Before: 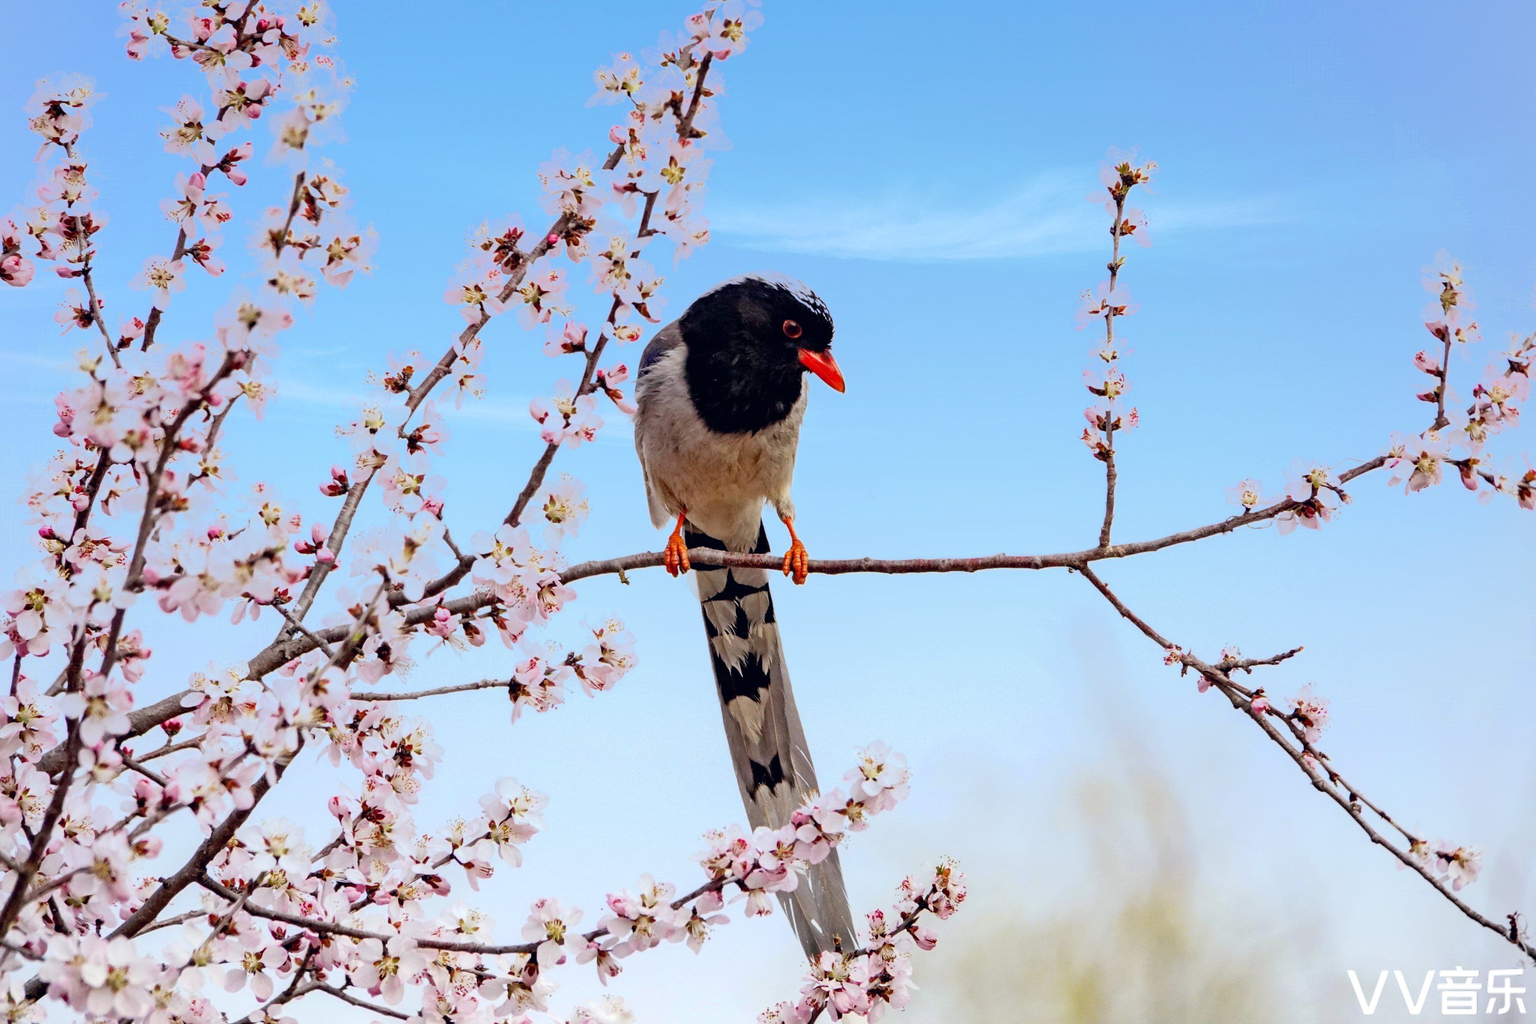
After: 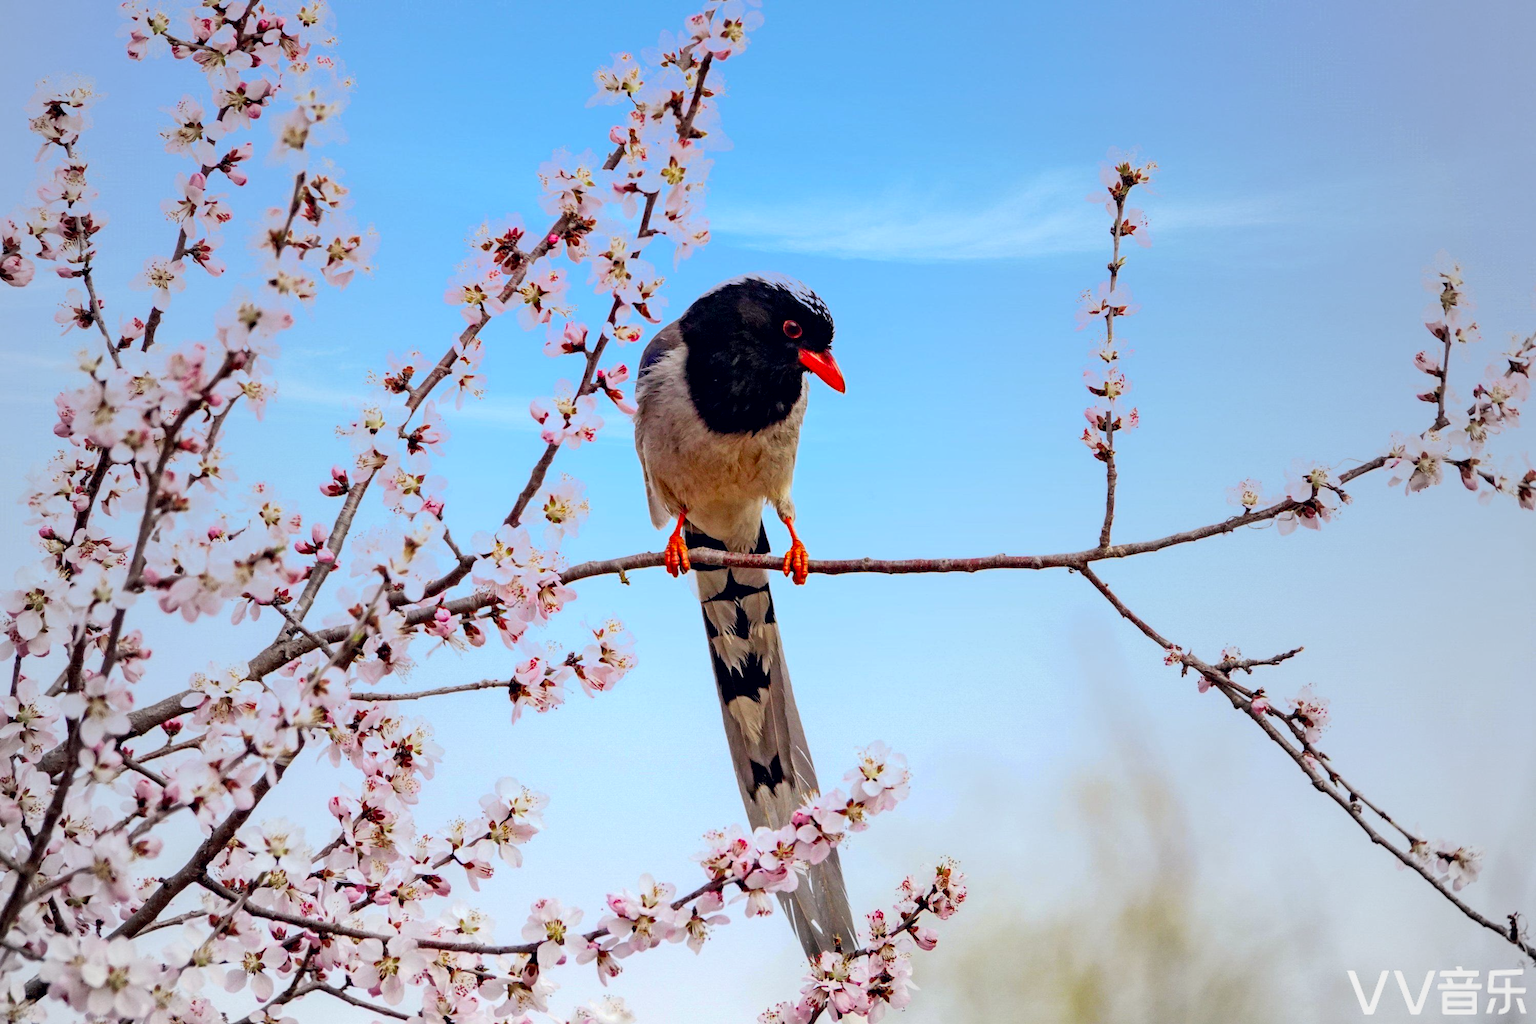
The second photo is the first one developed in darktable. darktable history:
contrast brightness saturation: brightness -0.02, saturation 0.35
vignetting: fall-off start 18.21%, fall-off radius 137.95%, brightness -0.207, center (-0.078, 0.066), width/height ratio 0.62, shape 0.59
local contrast: highlights 100%, shadows 100%, detail 120%, midtone range 0.2
